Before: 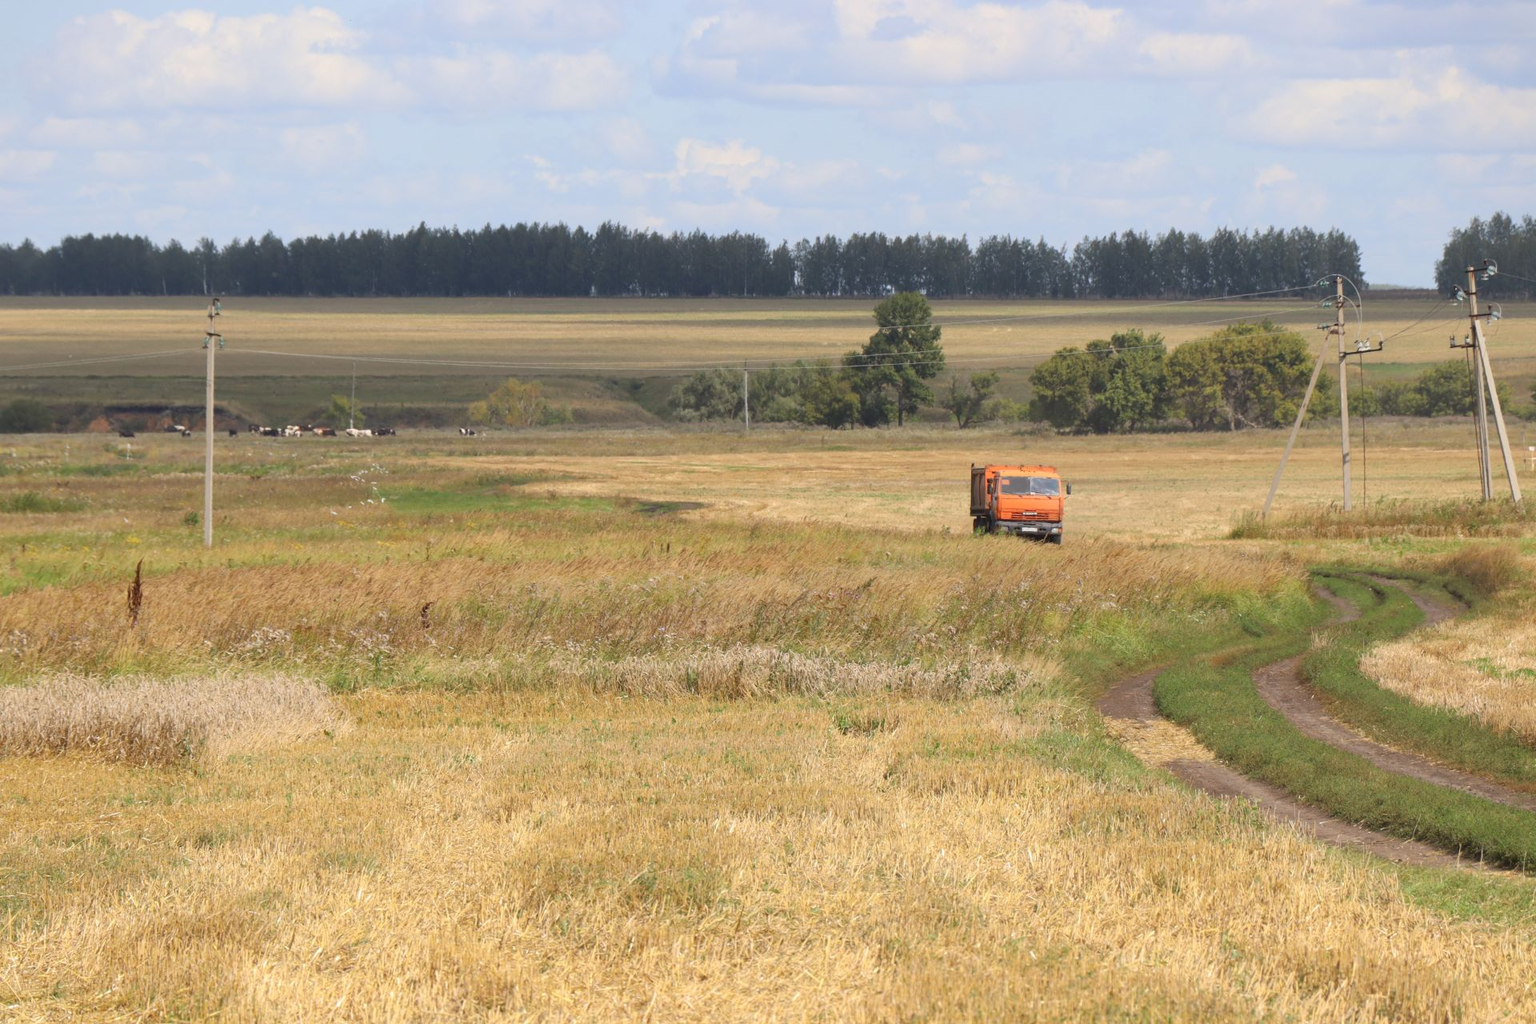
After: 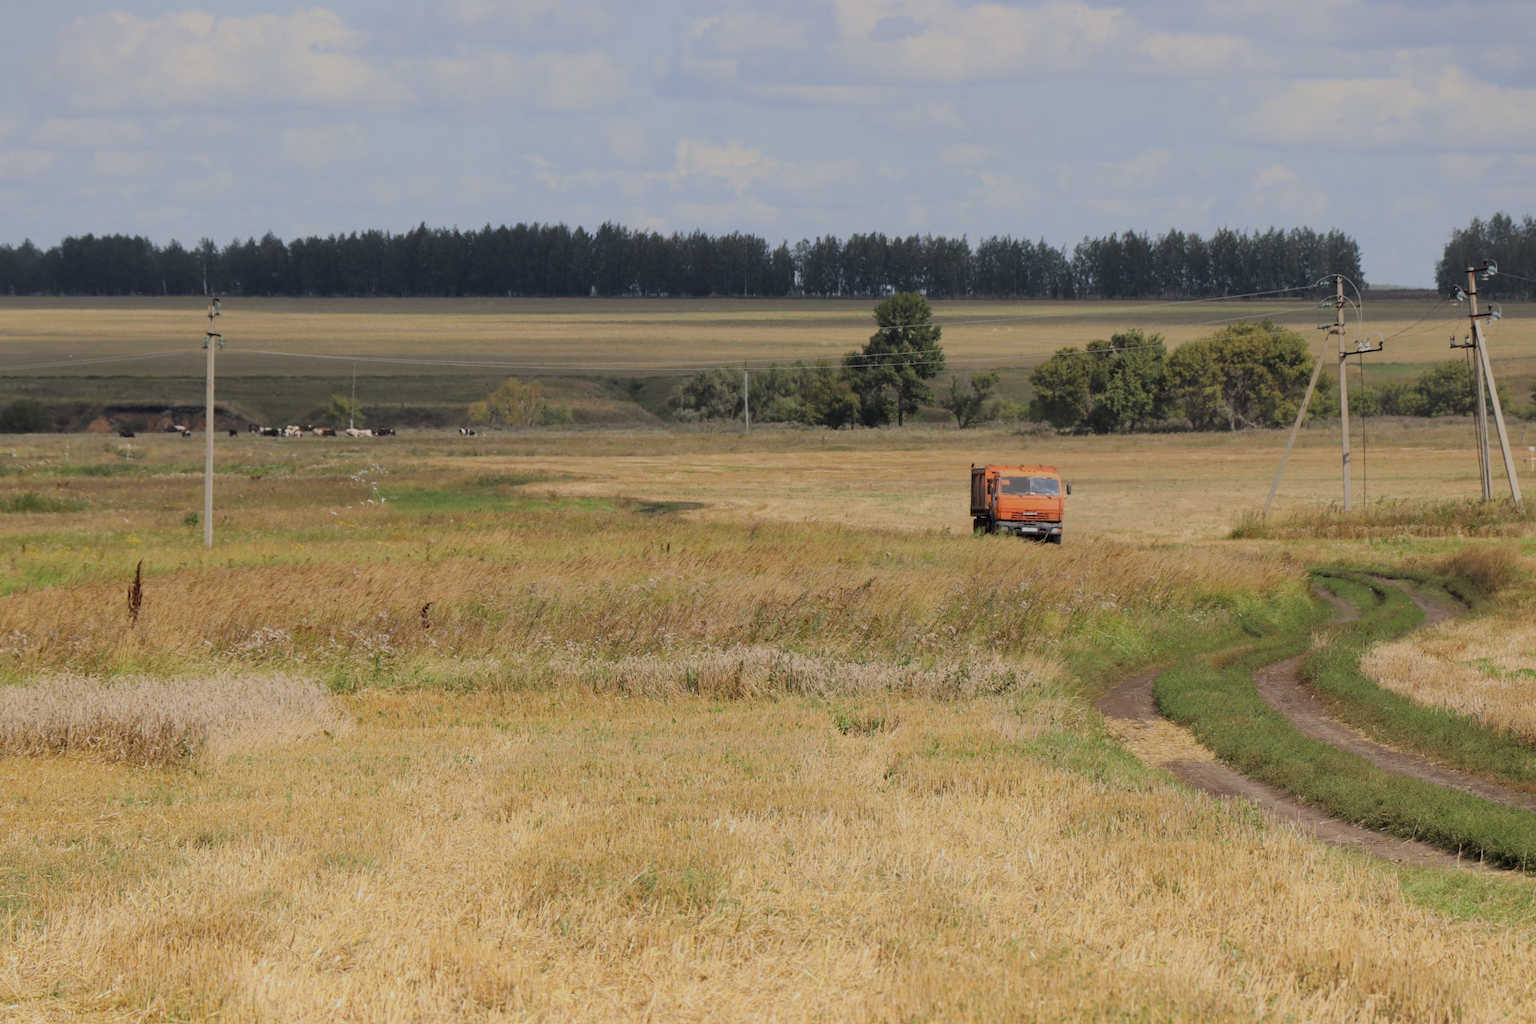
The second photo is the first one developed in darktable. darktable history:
graduated density: rotation 5.63°, offset 76.9
filmic rgb: black relative exposure -7.65 EV, white relative exposure 4.56 EV, hardness 3.61, contrast 1.05
